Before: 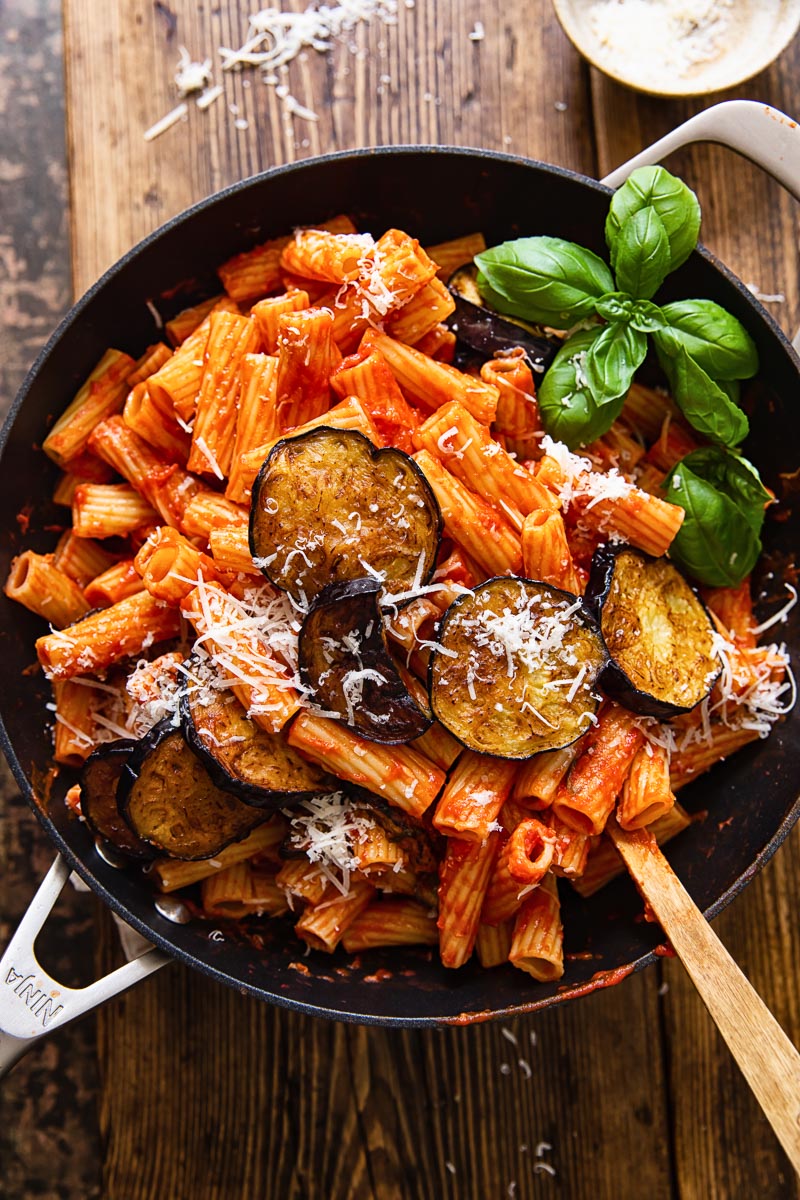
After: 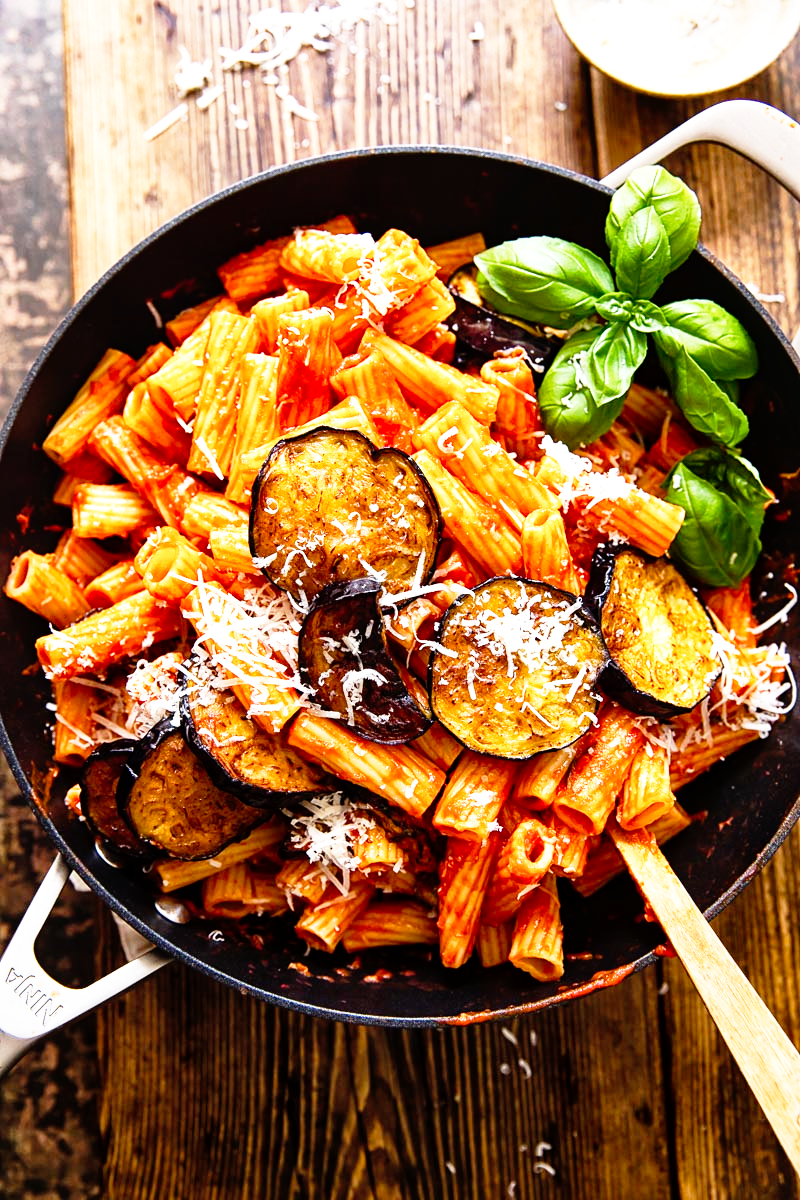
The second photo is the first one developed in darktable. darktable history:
local contrast: mode bilateral grid, contrast 20, coarseness 51, detail 120%, midtone range 0.2
base curve: curves: ch0 [(0, 0) (0.012, 0.01) (0.073, 0.168) (0.31, 0.711) (0.645, 0.957) (1, 1)], preserve colors none
